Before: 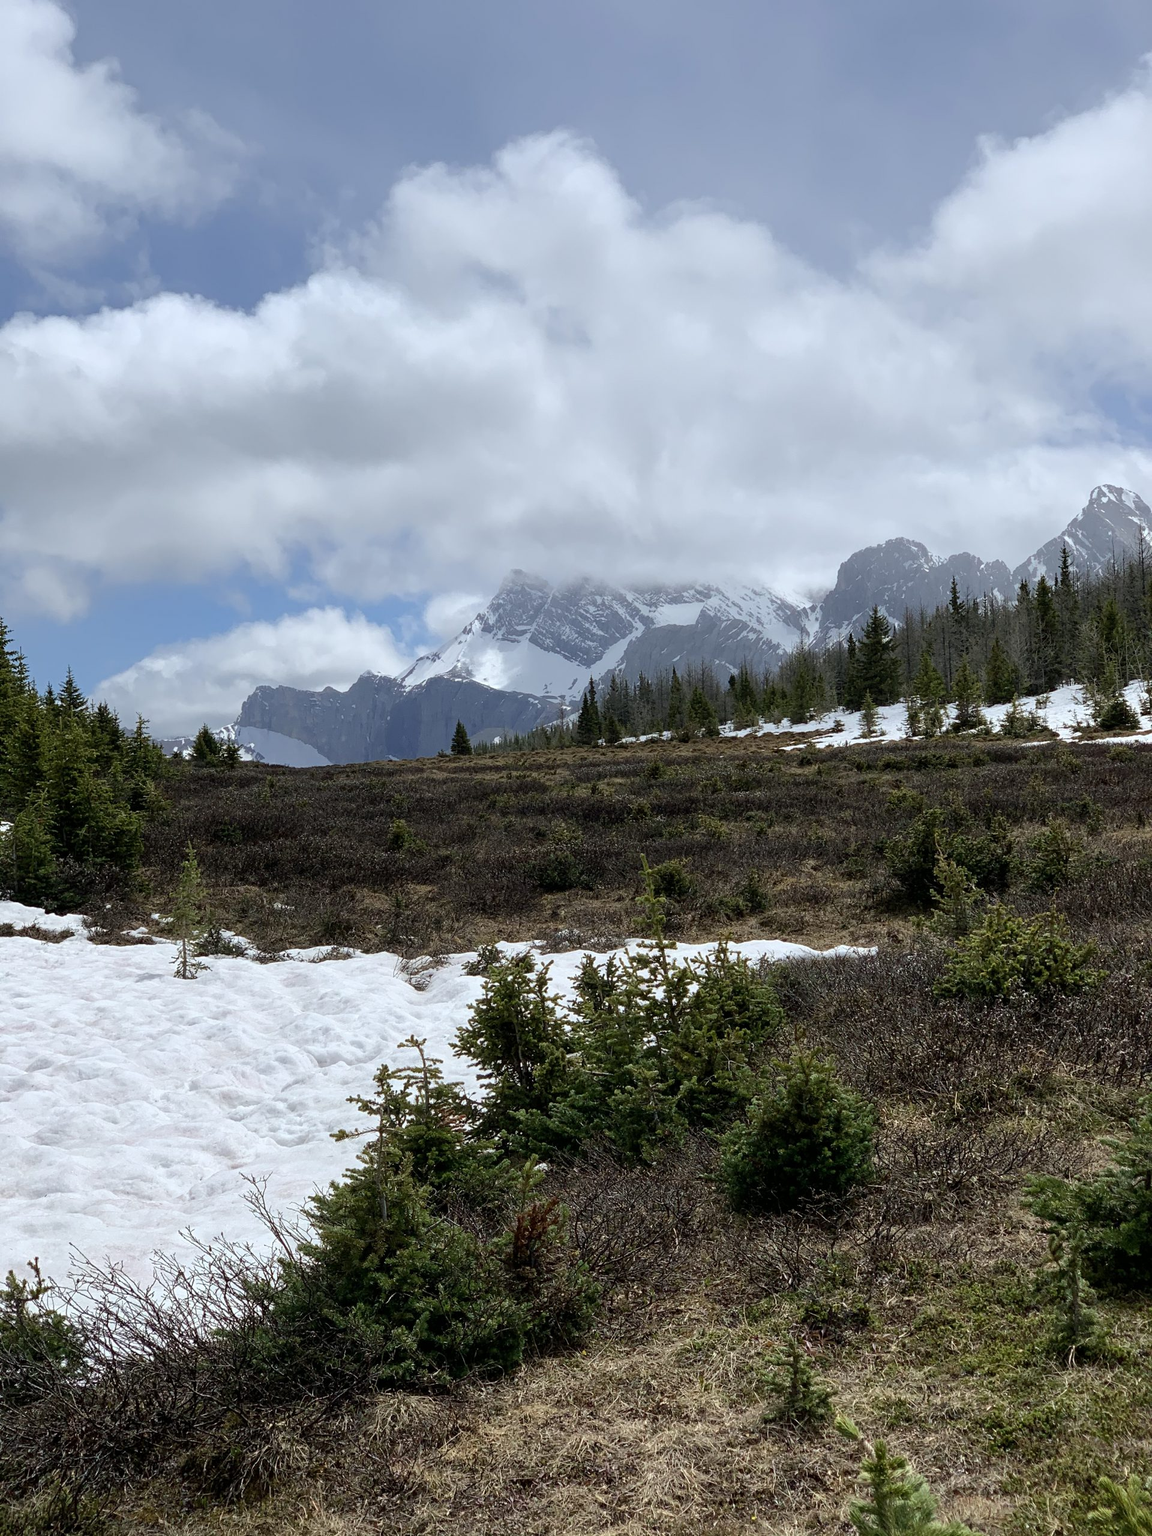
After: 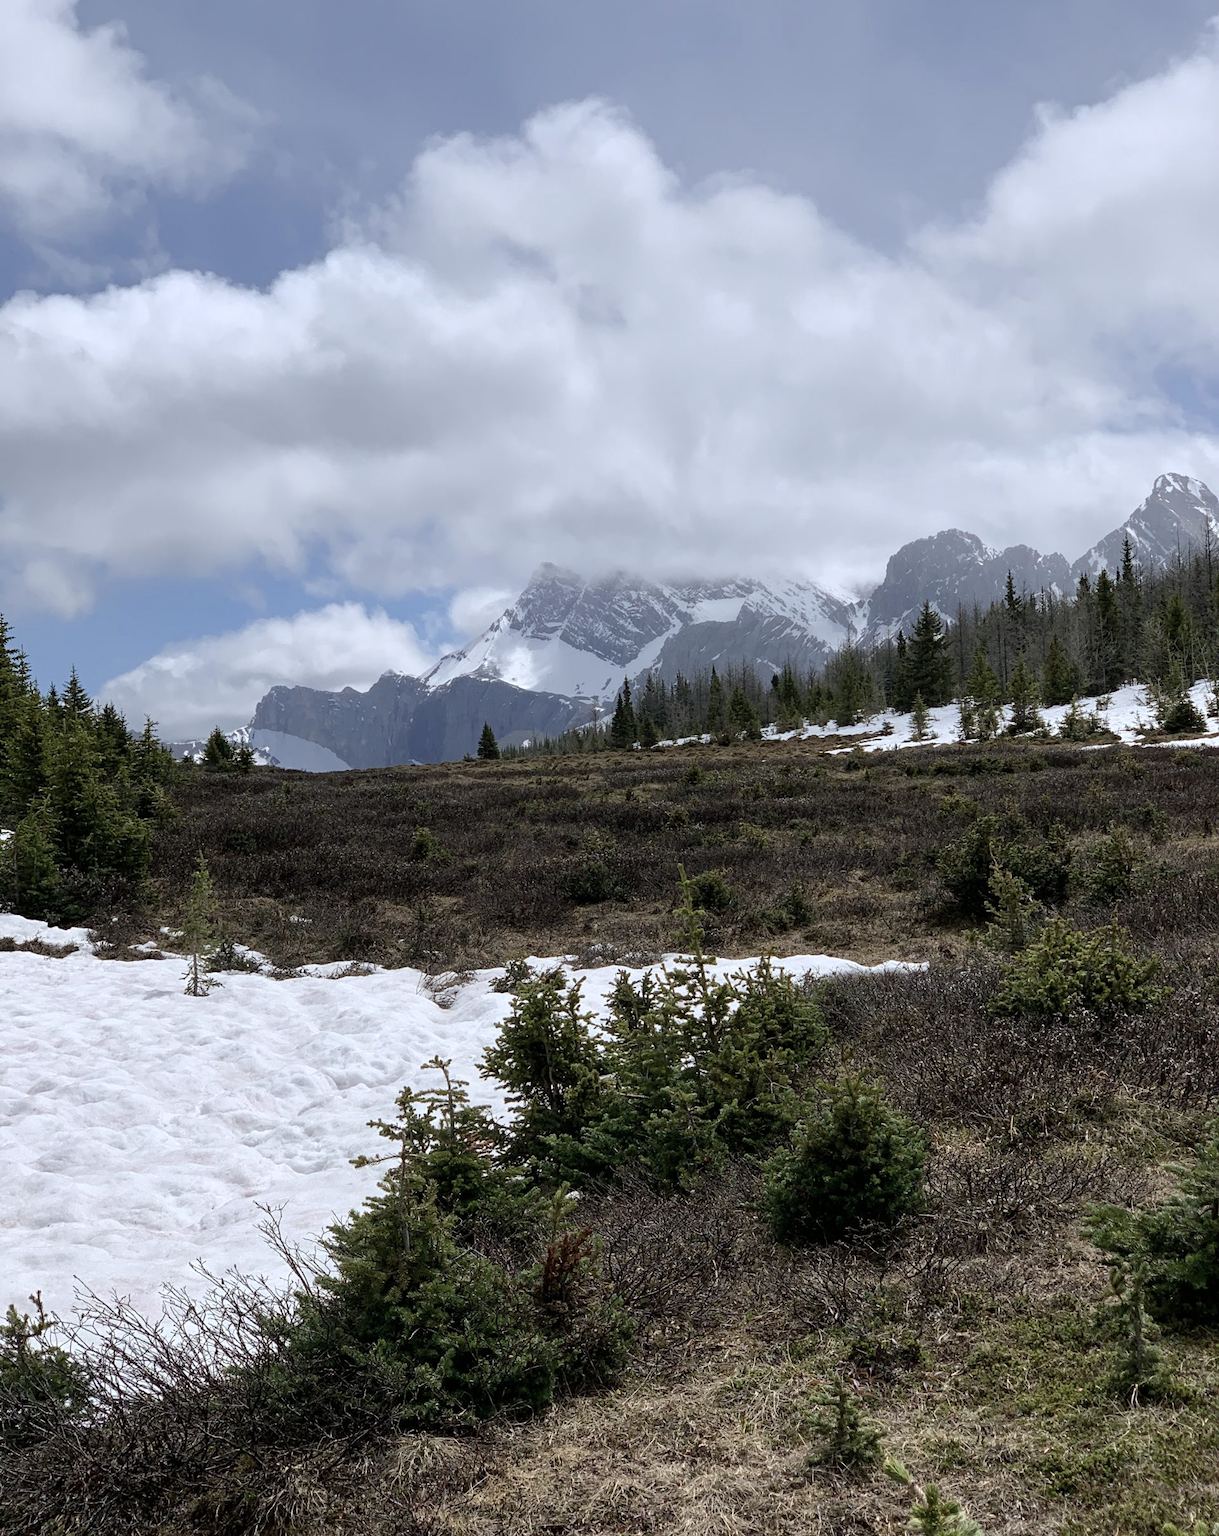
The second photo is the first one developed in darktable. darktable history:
white balance: red 1.009, blue 1.027
color correction: saturation 0.85
crop and rotate: top 2.479%, bottom 3.018%
